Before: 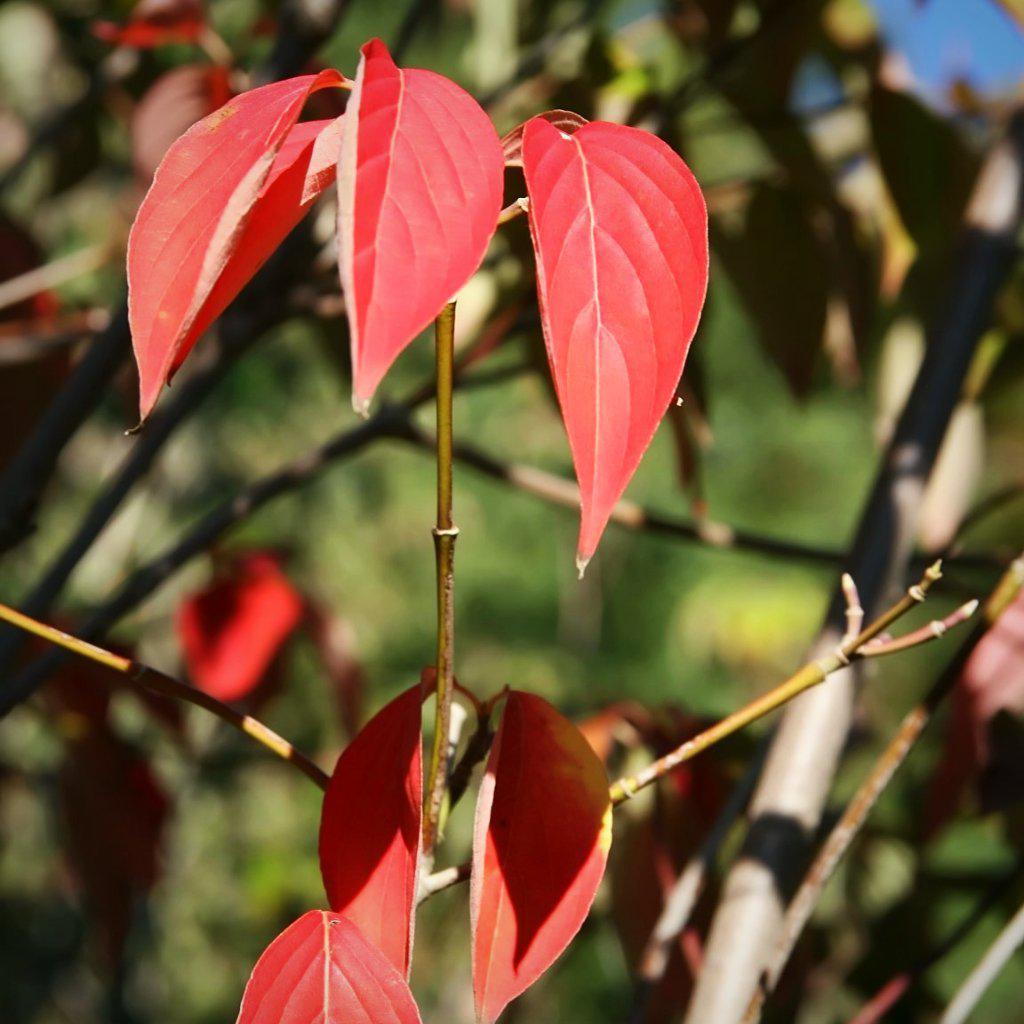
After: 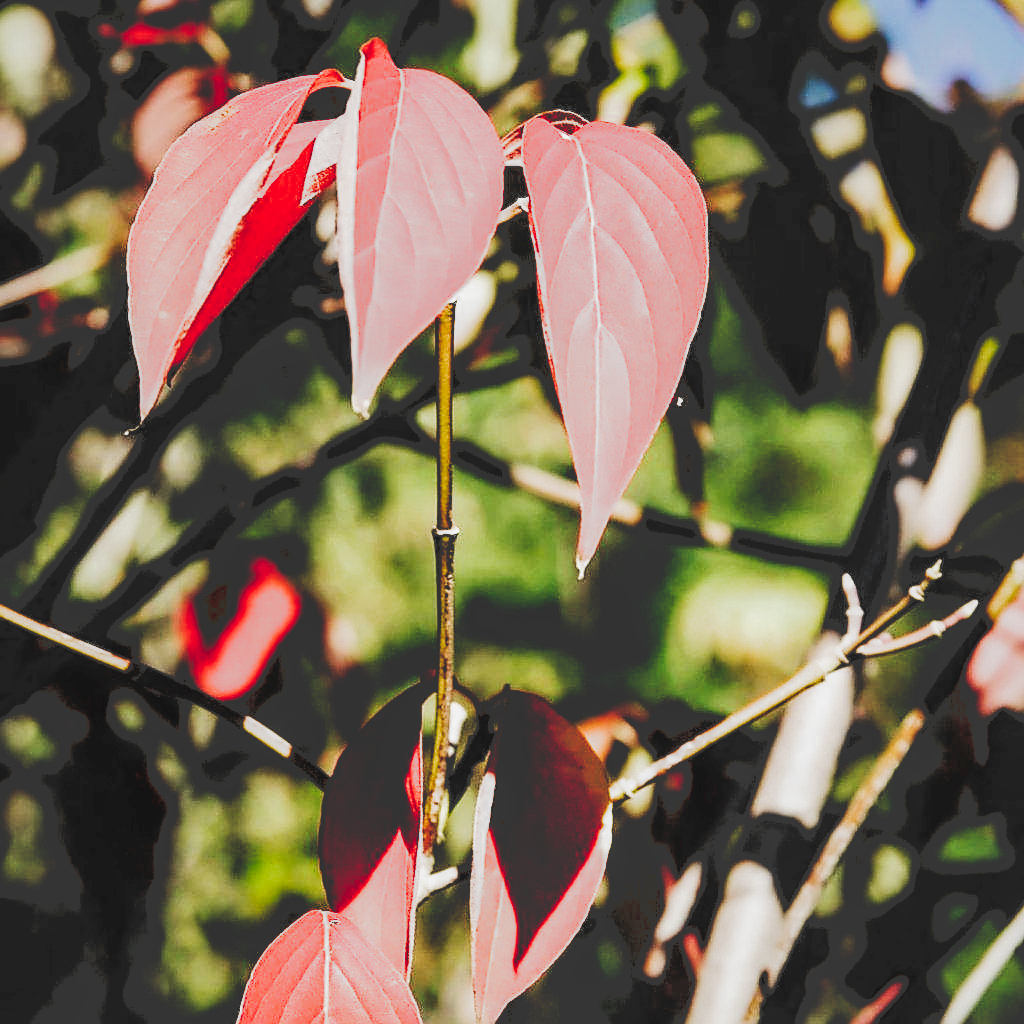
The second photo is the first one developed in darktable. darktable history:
sharpen: radius 1.363, amount 1.245, threshold 0.79
local contrast: detail 110%
filmic rgb: black relative exposure -3.8 EV, white relative exposure 2.39 EV, dynamic range scaling -49.33%, hardness 3.47, latitude 29.63%, contrast 1.806, add noise in highlights 0.001, preserve chrominance max RGB, color science v3 (2019), use custom middle-gray values true, contrast in highlights soft
tone curve: curves: ch0 [(0, 0) (0.003, 0.195) (0.011, 0.196) (0.025, 0.196) (0.044, 0.196) (0.069, 0.196) (0.1, 0.196) (0.136, 0.197) (0.177, 0.207) (0.224, 0.224) (0.277, 0.268) (0.335, 0.336) (0.399, 0.424) (0.468, 0.533) (0.543, 0.632) (0.623, 0.715) (0.709, 0.789) (0.801, 0.85) (0.898, 0.906) (1, 1)], preserve colors none
